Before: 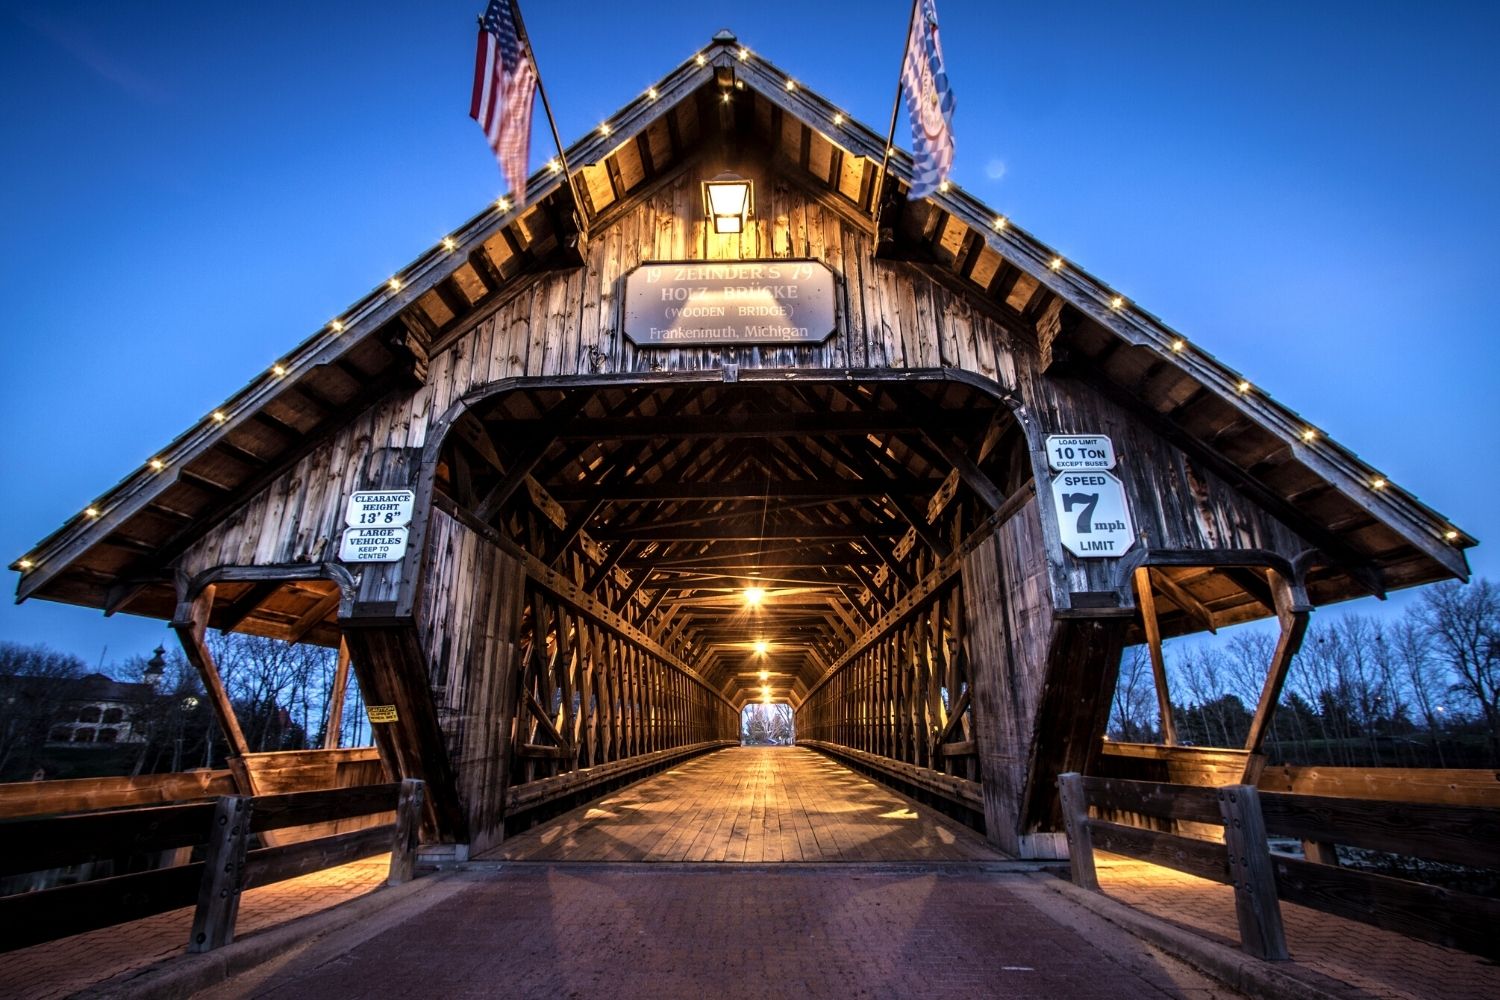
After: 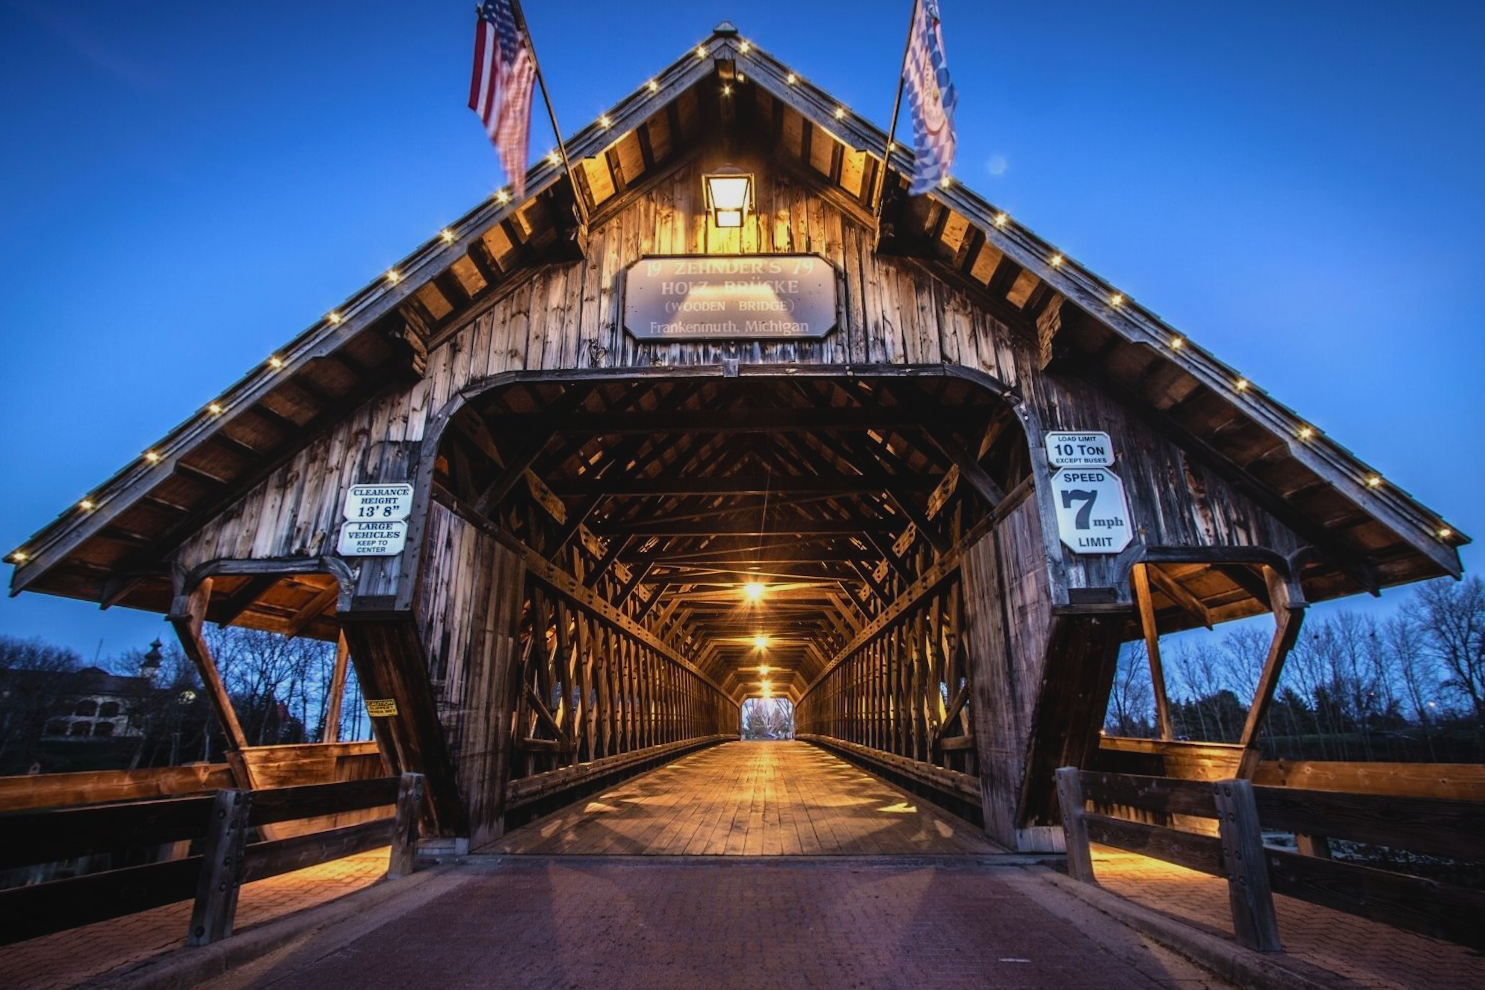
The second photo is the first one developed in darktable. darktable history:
rotate and perspective: rotation 0.174°, lens shift (vertical) 0.013, lens shift (horizontal) 0.019, shear 0.001, automatic cropping original format, crop left 0.007, crop right 0.991, crop top 0.016, crop bottom 0.997
local contrast: highlights 68%, shadows 68%, detail 82%, midtone range 0.325
